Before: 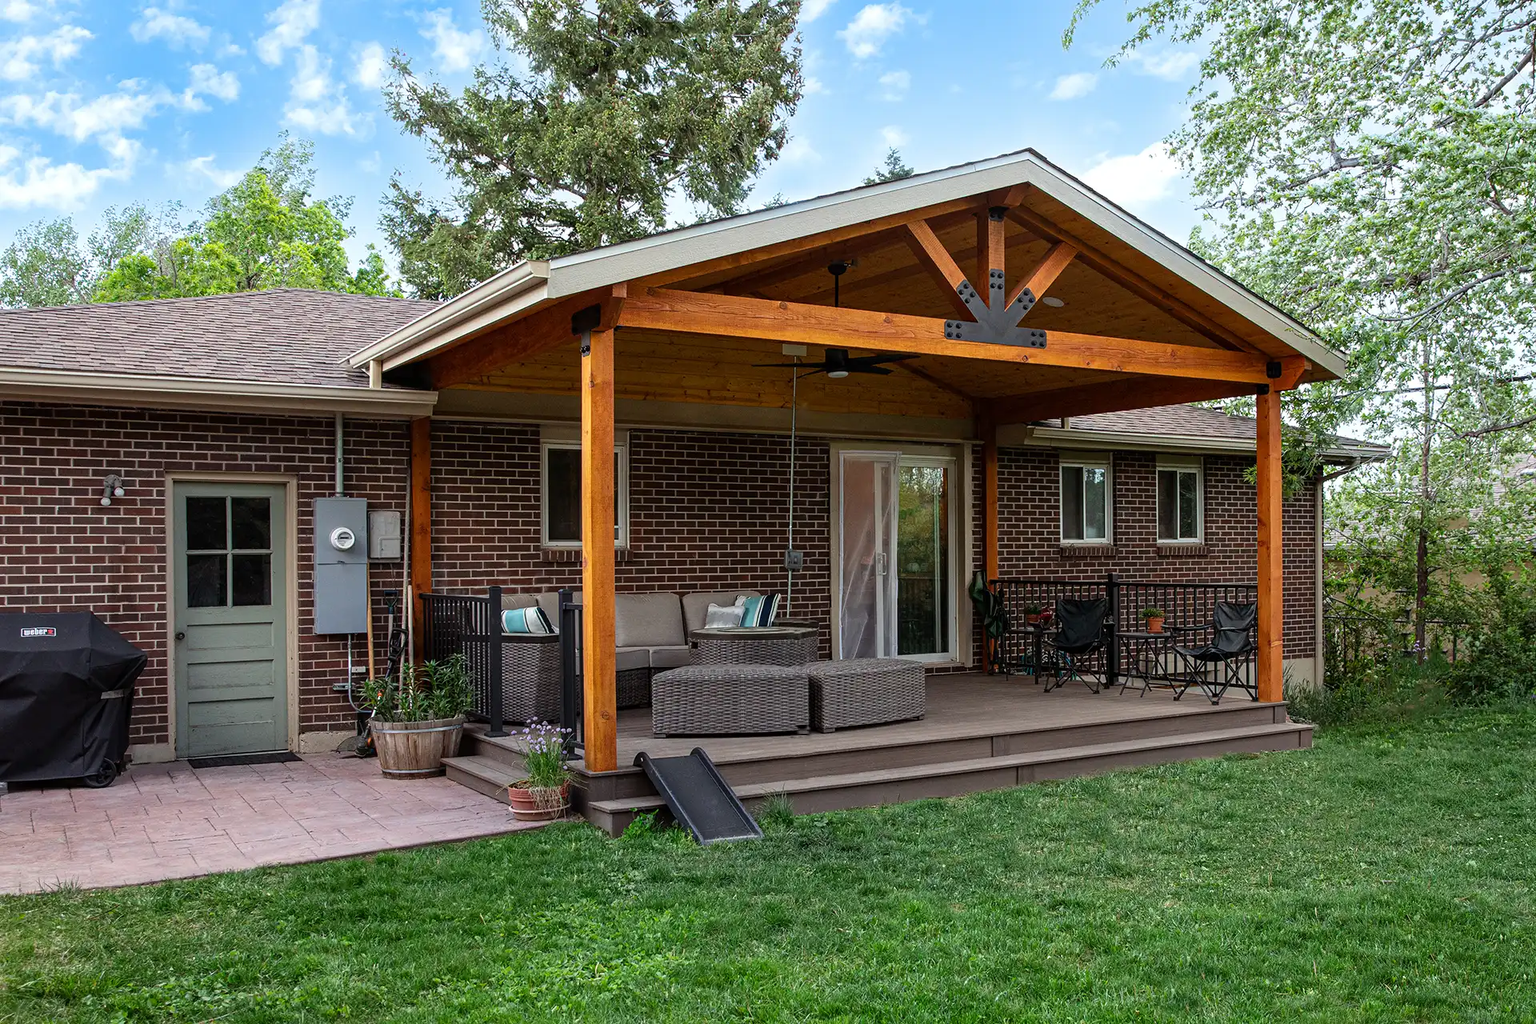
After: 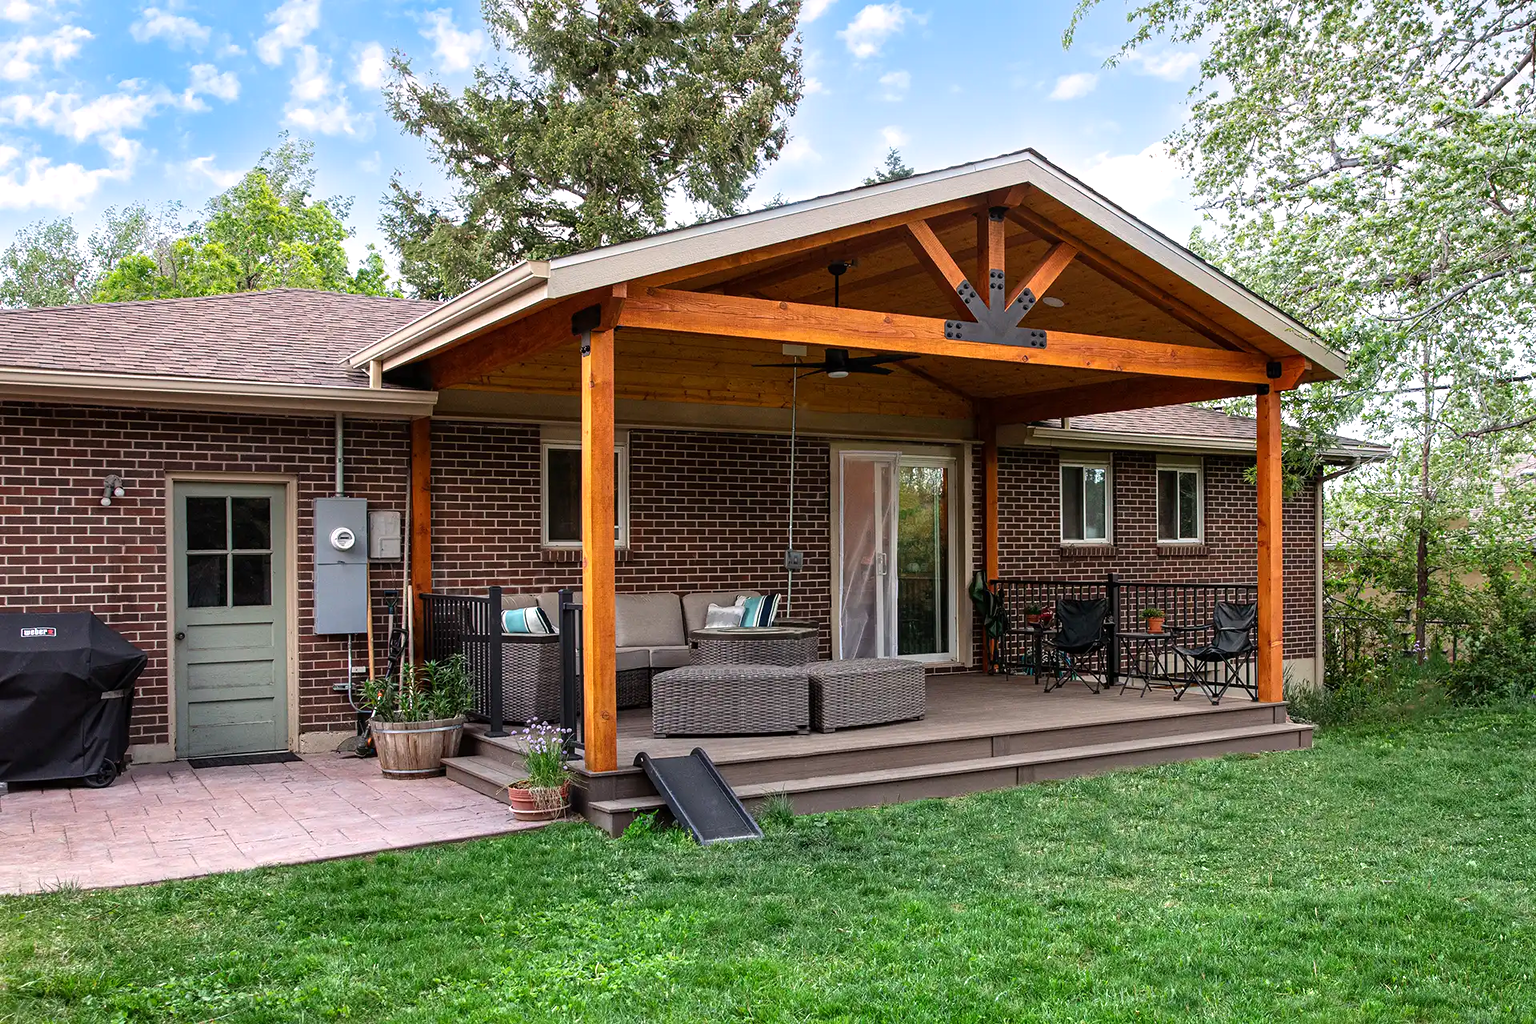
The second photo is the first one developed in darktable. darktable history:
exposure: exposure 0.29 EV
graduated density: density 0.38 EV, hardness 21%, rotation -6.11°, saturation 32%
